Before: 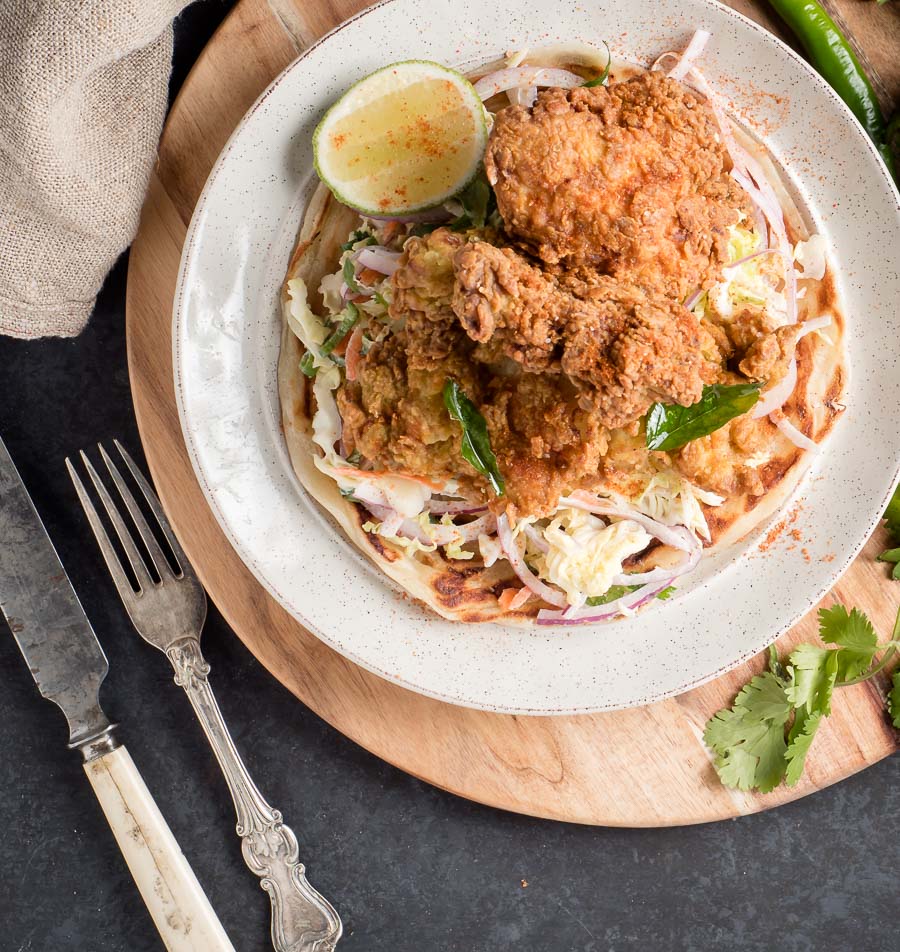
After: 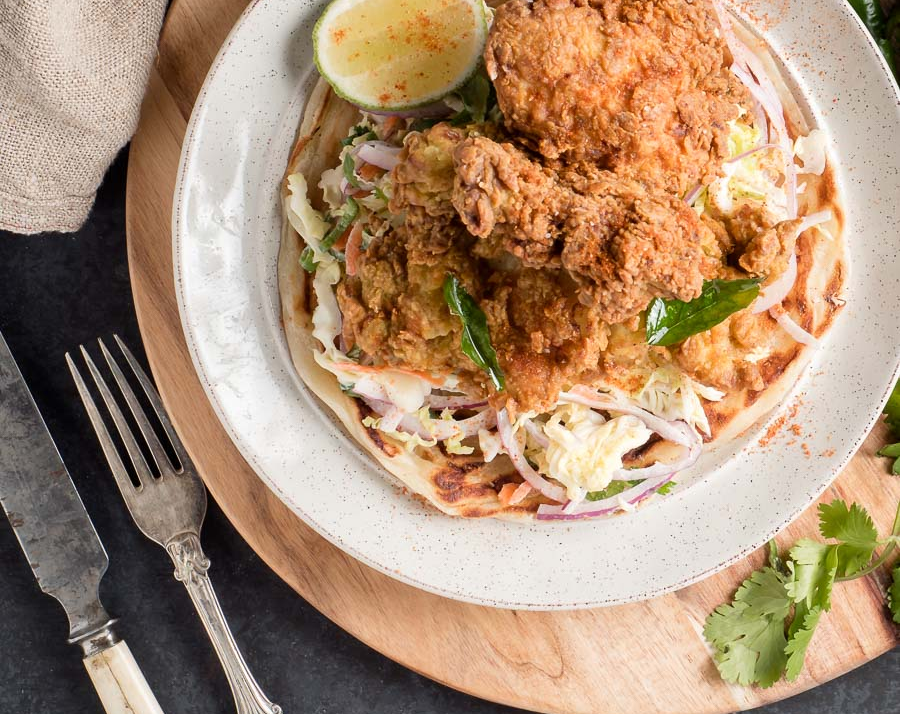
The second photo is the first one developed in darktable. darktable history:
crop: top 11.03%, bottom 13.948%
